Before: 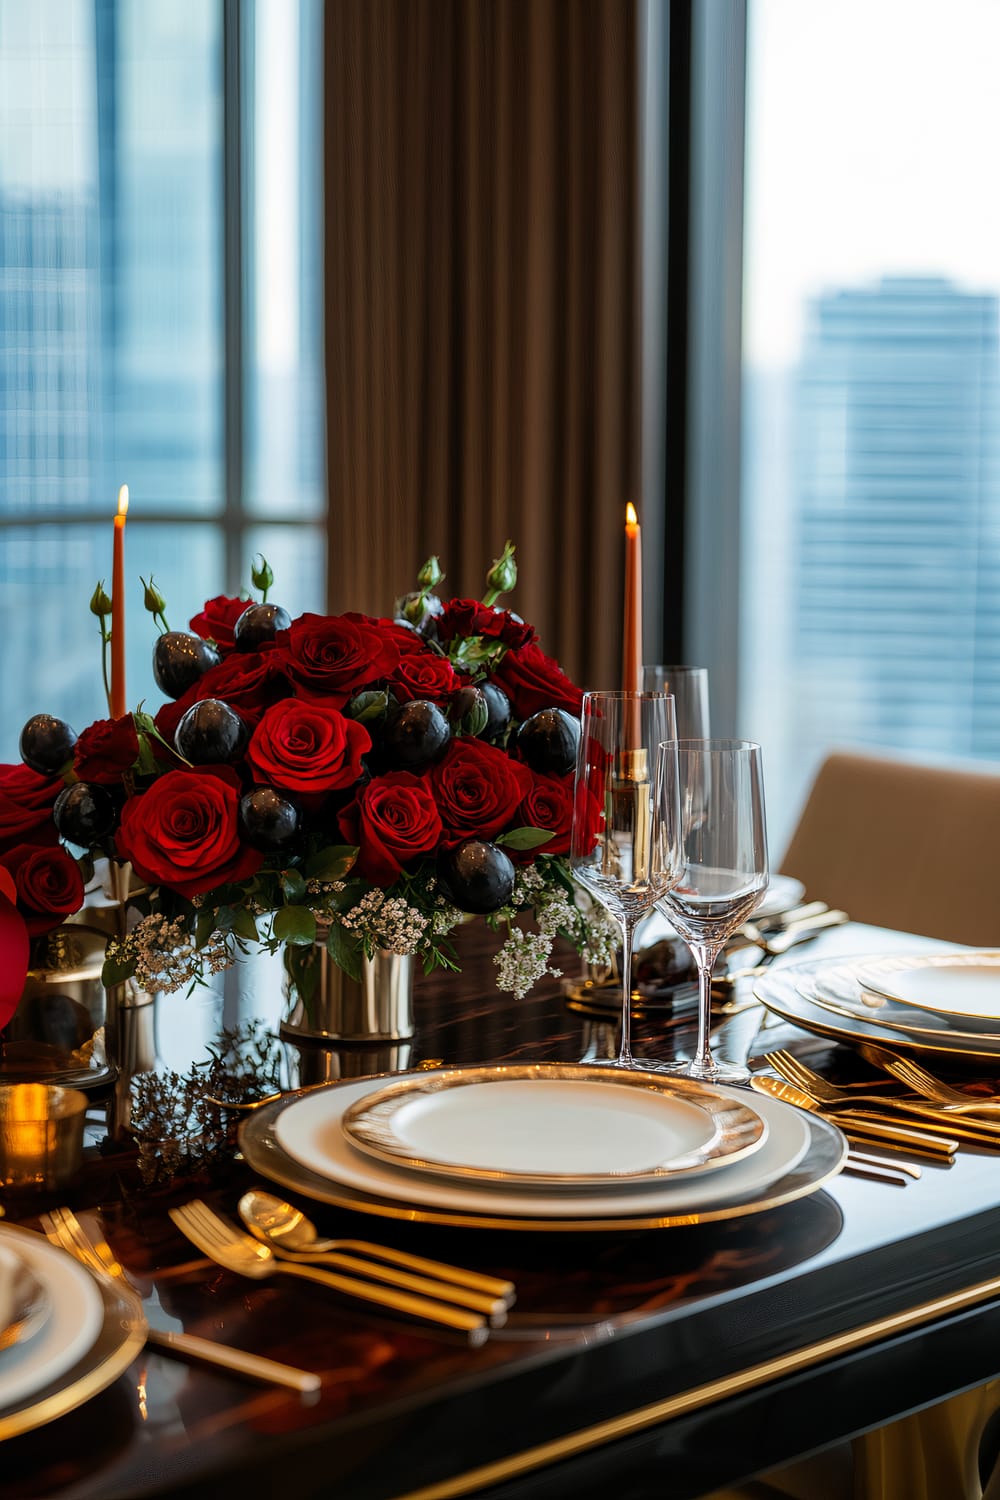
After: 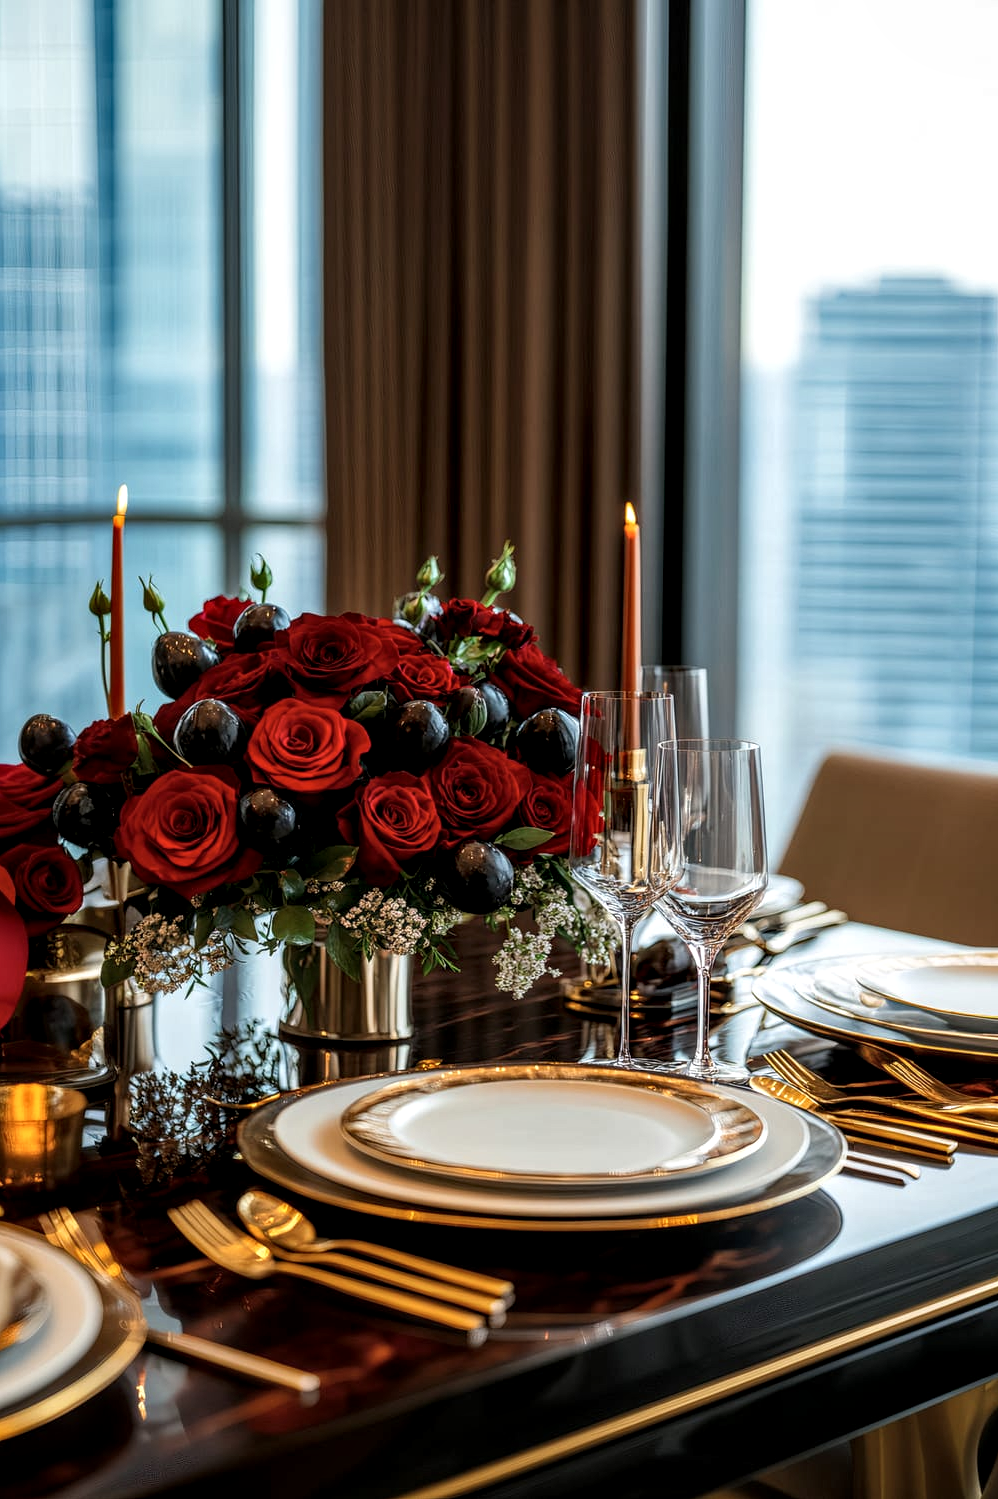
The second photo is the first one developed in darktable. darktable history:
local contrast: highlights 59%, detail 146%
crop and rotate: left 0.135%, bottom 0.011%
